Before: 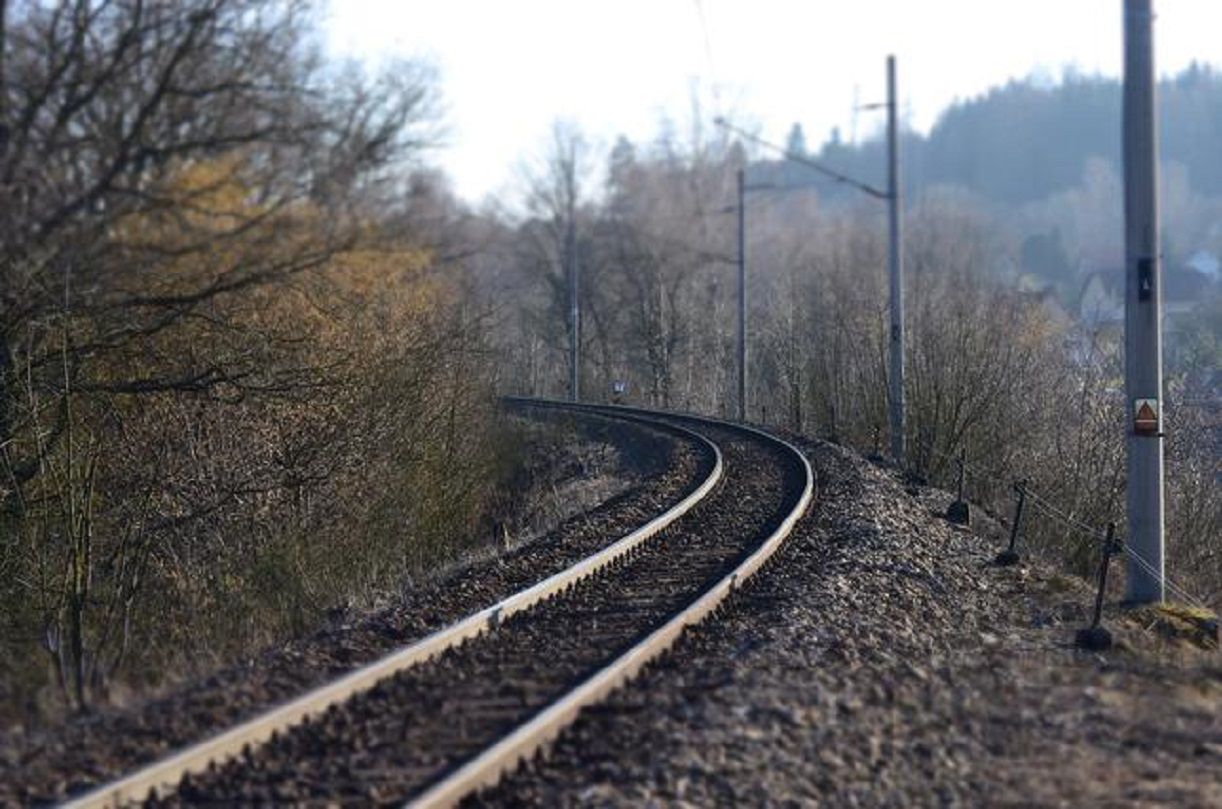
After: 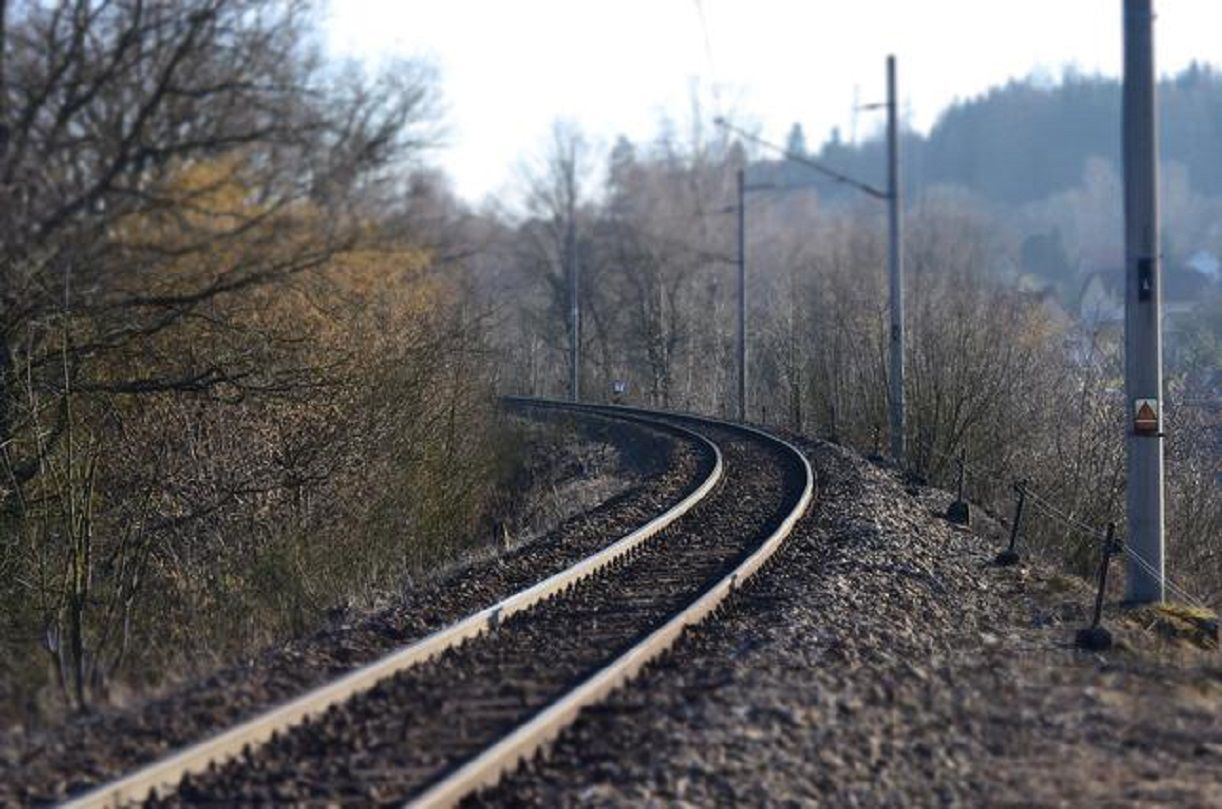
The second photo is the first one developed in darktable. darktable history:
shadows and highlights: radius 336.45, shadows 29.02, soften with gaussian
